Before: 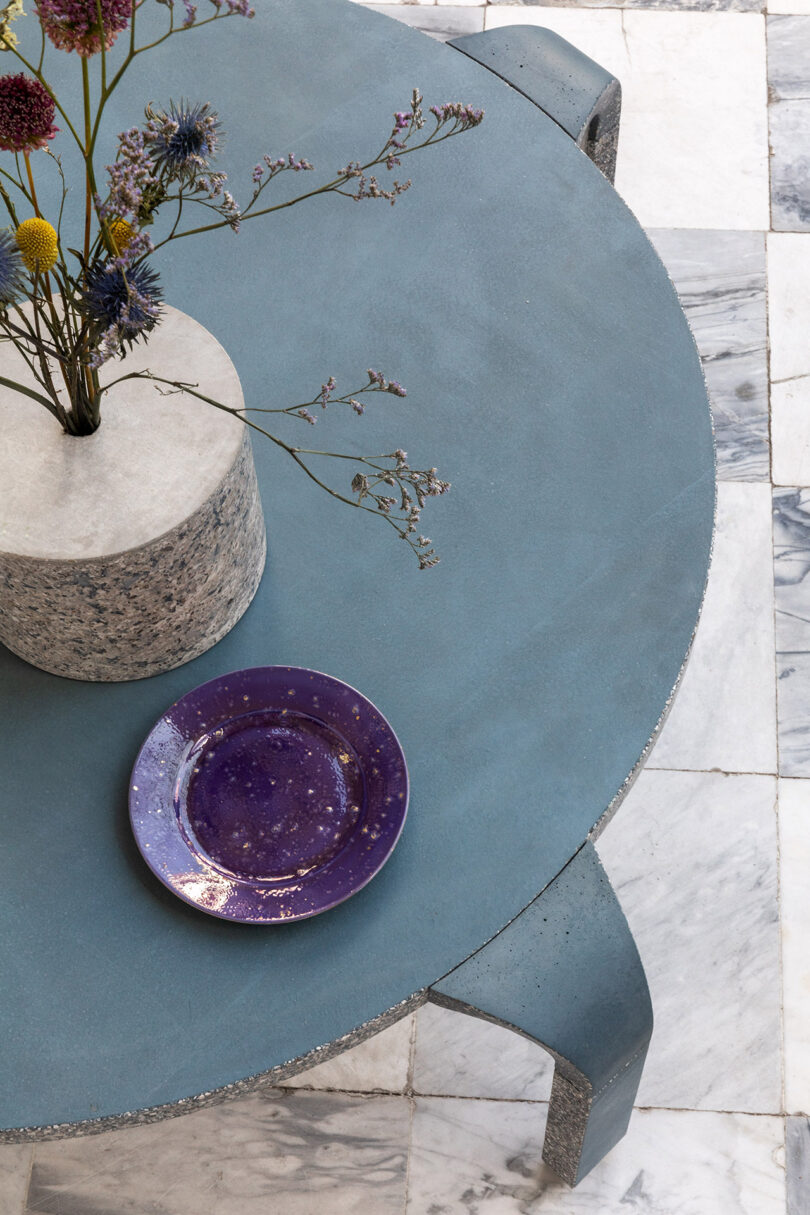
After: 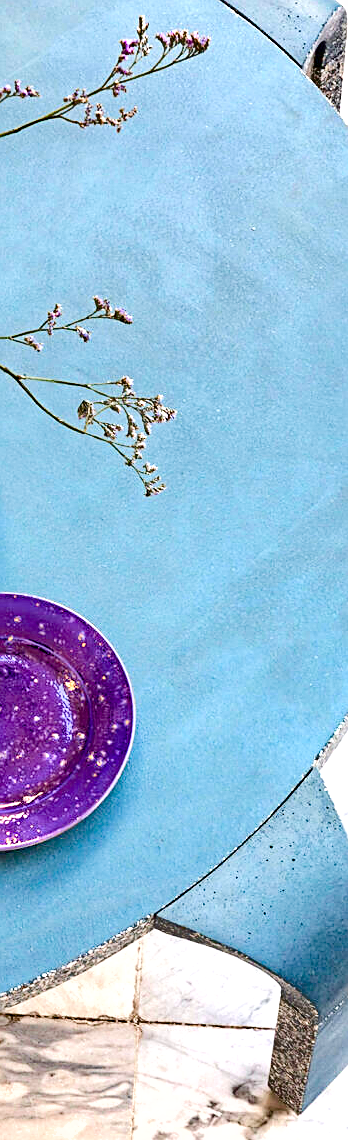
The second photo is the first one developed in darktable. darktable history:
shadows and highlights: soften with gaussian
exposure: black level correction 0, exposure 1.103 EV, compensate exposure bias true, compensate highlight preservation false
crop: left 33.849%, top 6.078%, right 23.067%
haze removal: strength 0.284, distance 0.253, compatibility mode true, adaptive false
sharpen: on, module defaults
tone curve: curves: ch0 [(0, 0) (0.003, 0.003) (0.011, 0.014) (0.025, 0.033) (0.044, 0.06) (0.069, 0.096) (0.1, 0.132) (0.136, 0.174) (0.177, 0.226) (0.224, 0.282) (0.277, 0.352) (0.335, 0.435) (0.399, 0.524) (0.468, 0.615) (0.543, 0.695) (0.623, 0.771) (0.709, 0.835) (0.801, 0.894) (0.898, 0.944) (1, 1)], color space Lab, linked channels, preserve colors none
color balance rgb: perceptual saturation grading › global saturation 20%, perceptual saturation grading › highlights -25.07%, perceptual saturation grading › shadows 50.505%, perceptual brilliance grading › global brilliance 3.01%
